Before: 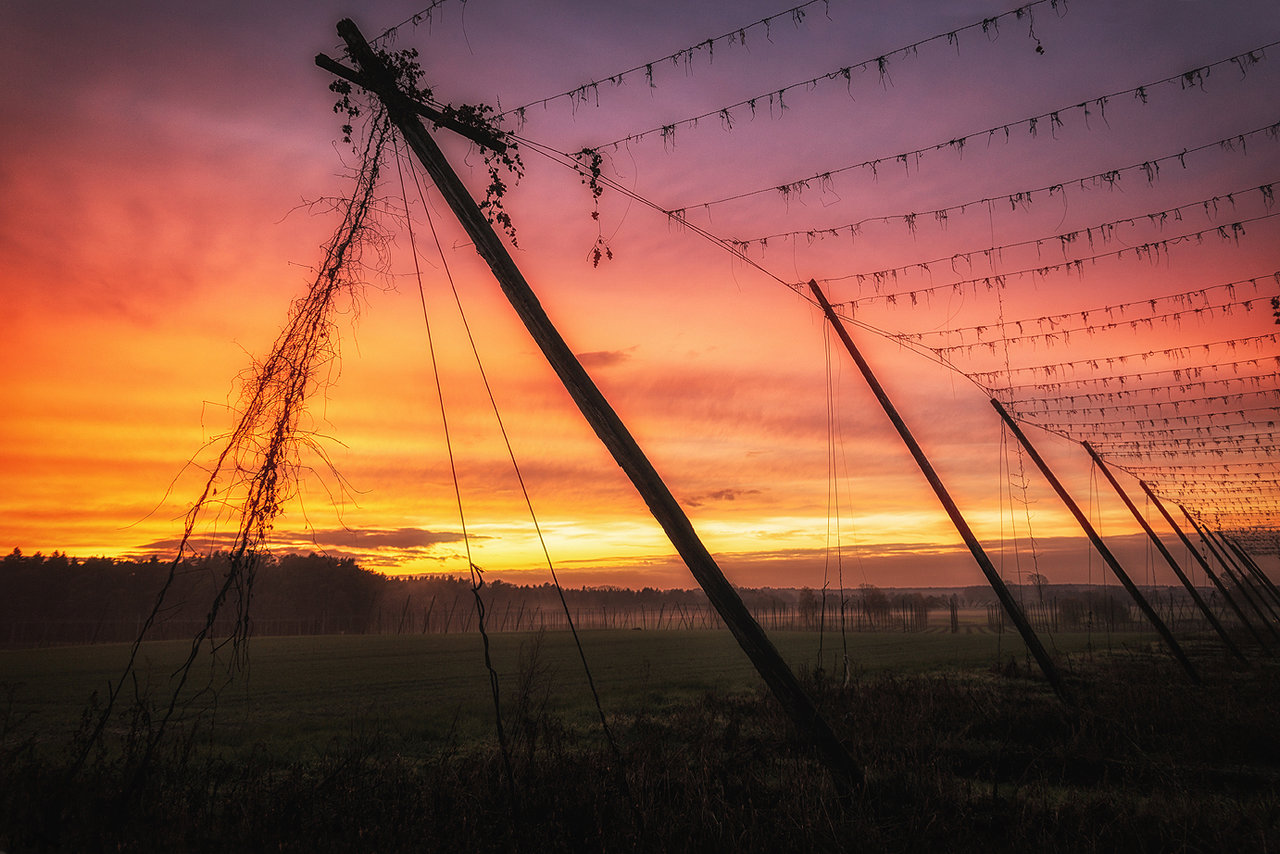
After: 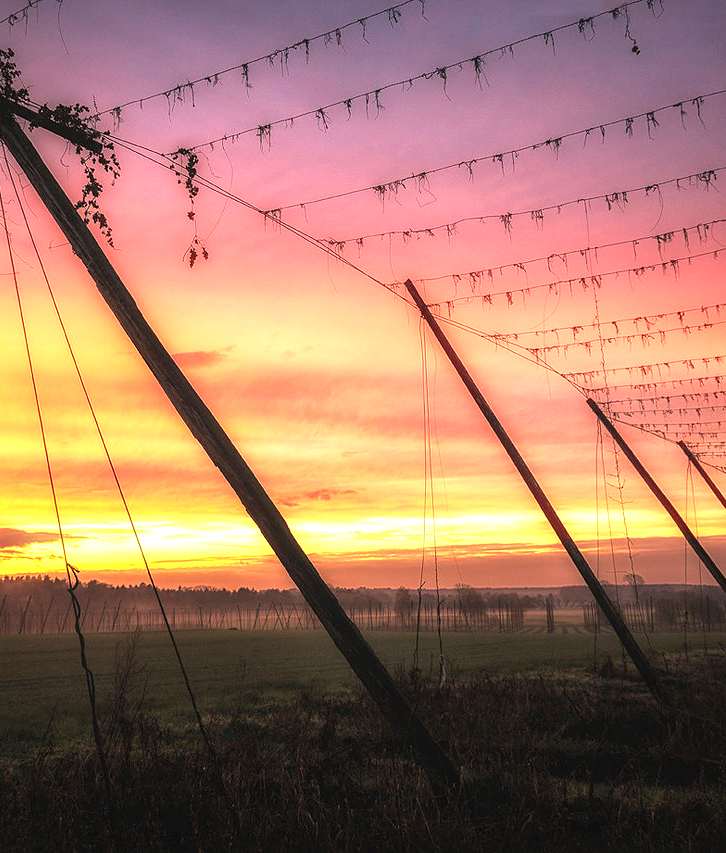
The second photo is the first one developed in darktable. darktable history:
exposure: exposure 1 EV, compensate highlight preservation false
crop: left 31.604%, top 0.004%, right 11.67%
